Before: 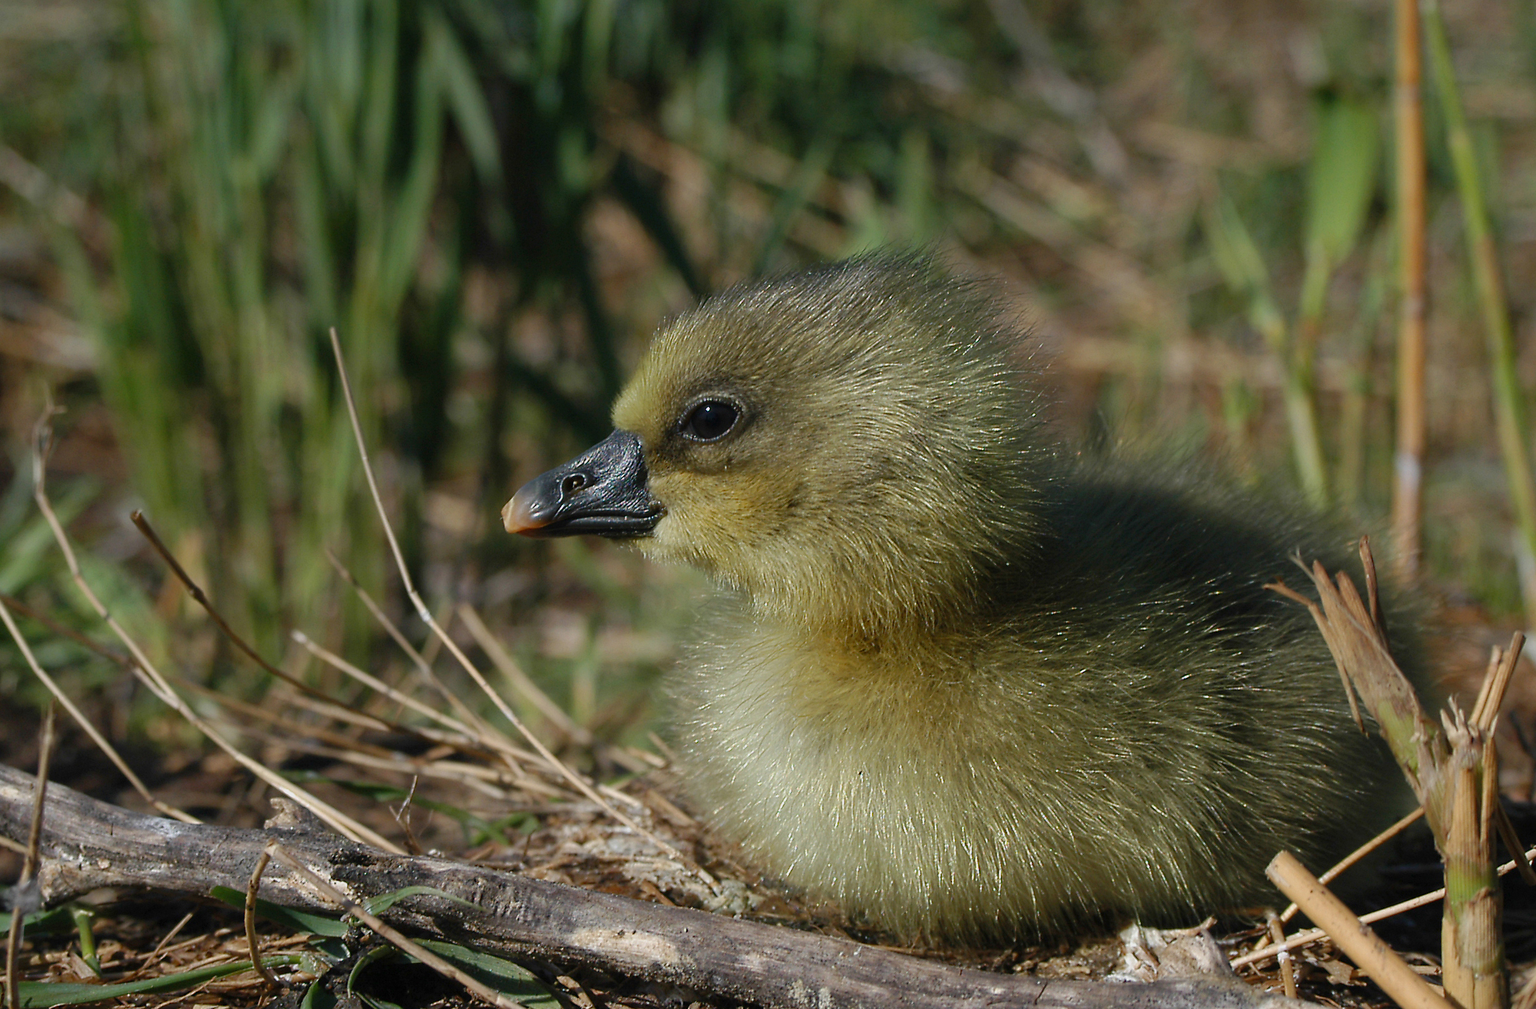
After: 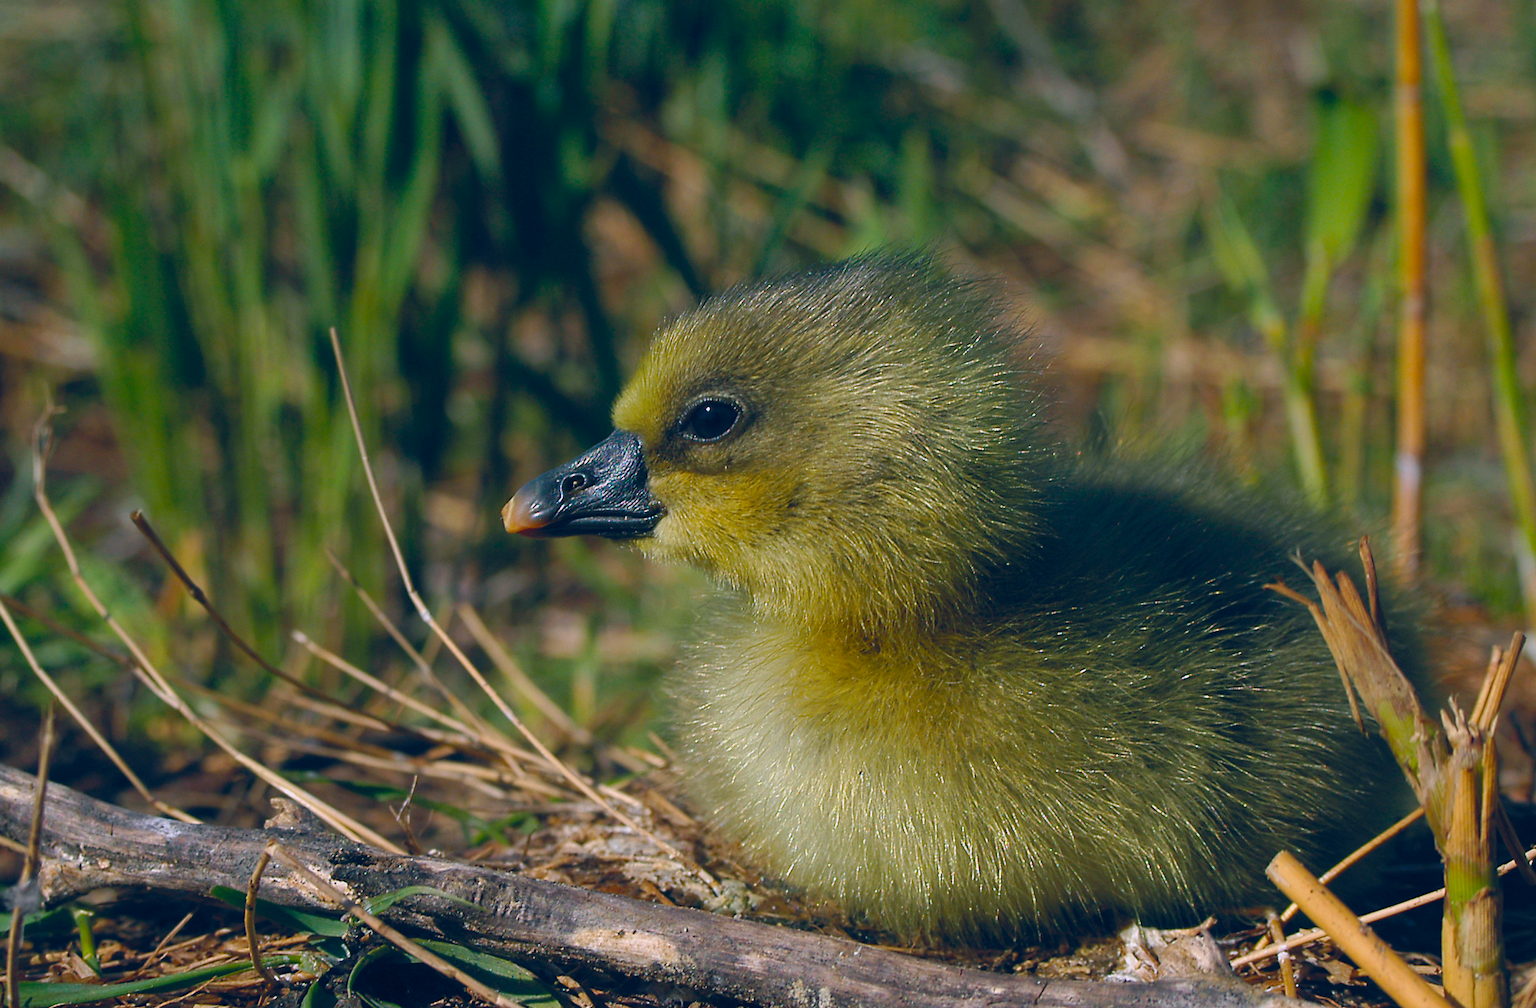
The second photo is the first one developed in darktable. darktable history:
color balance rgb: shadows lift › luminance -7.377%, shadows lift › chroma 2.243%, shadows lift › hue 162.46°, highlights gain › chroma 1.523%, highlights gain › hue 306.51°, global offset › luminance 0.407%, global offset › chroma 0.219%, global offset › hue 254.77°, perceptual saturation grading › global saturation 30.498%, global vibrance 44.904%
tone equalizer: smoothing diameter 2.16%, edges refinement/feathering 22.43, mask exposure compensation -1.57 EV, filter diffusion 5
